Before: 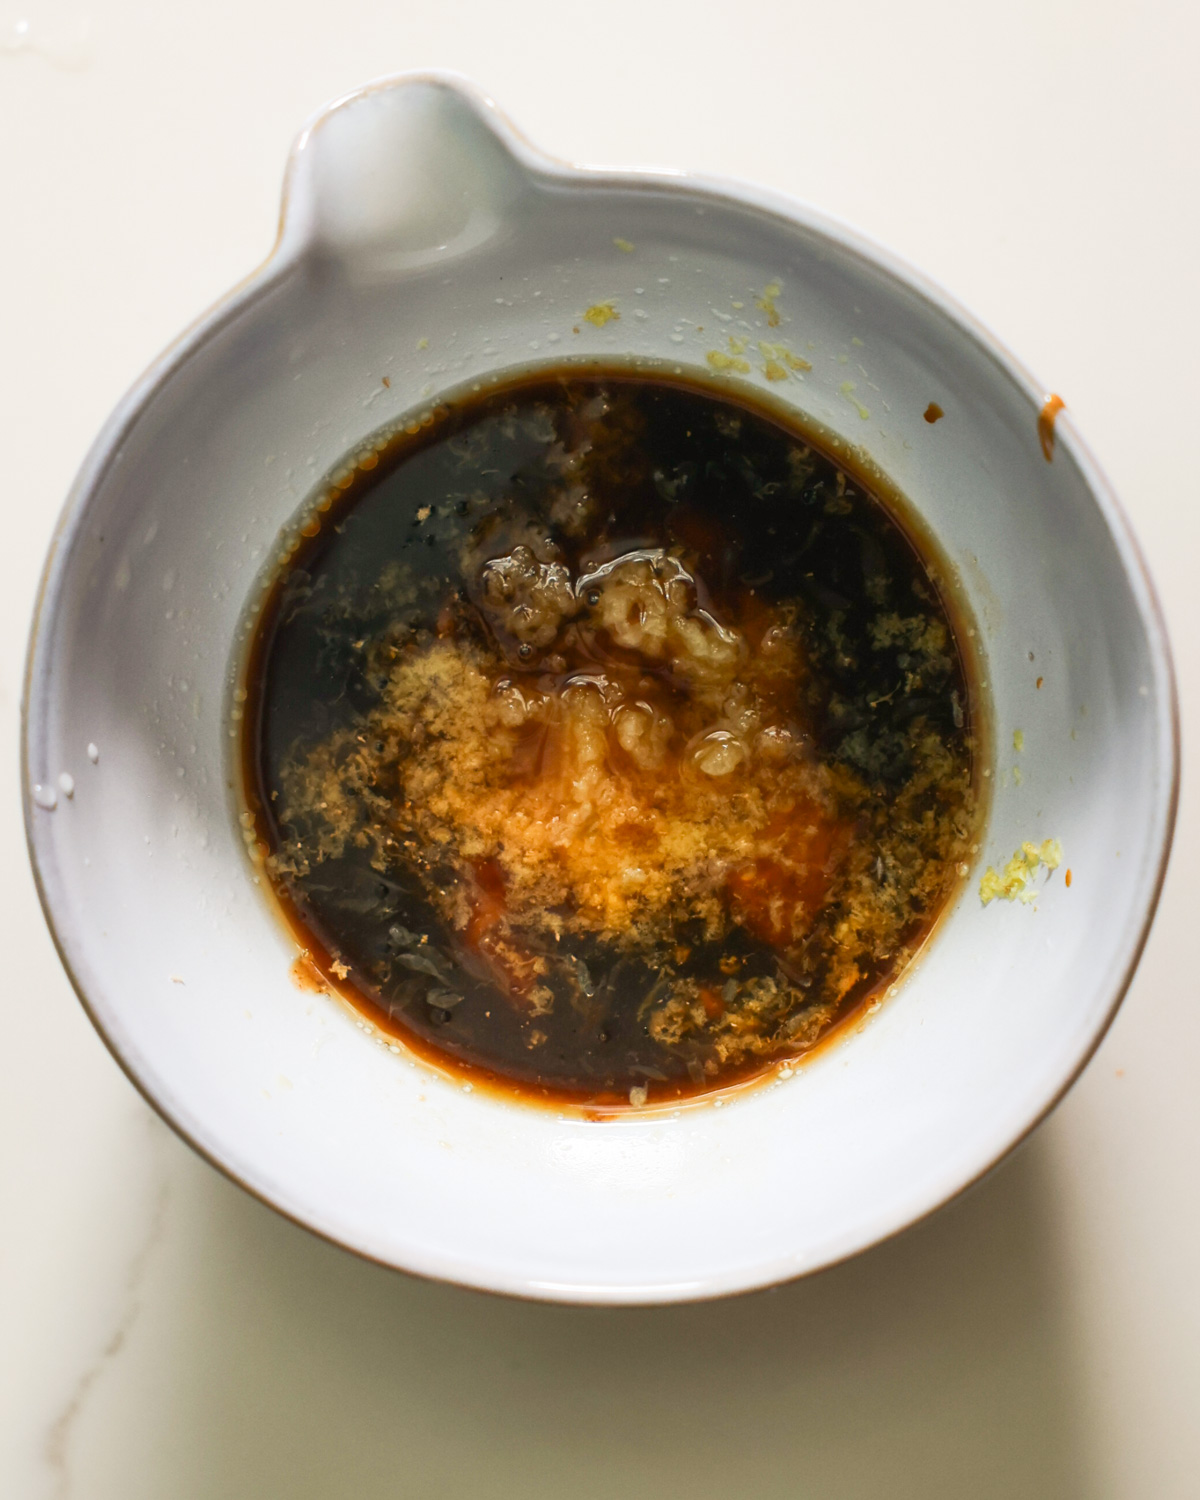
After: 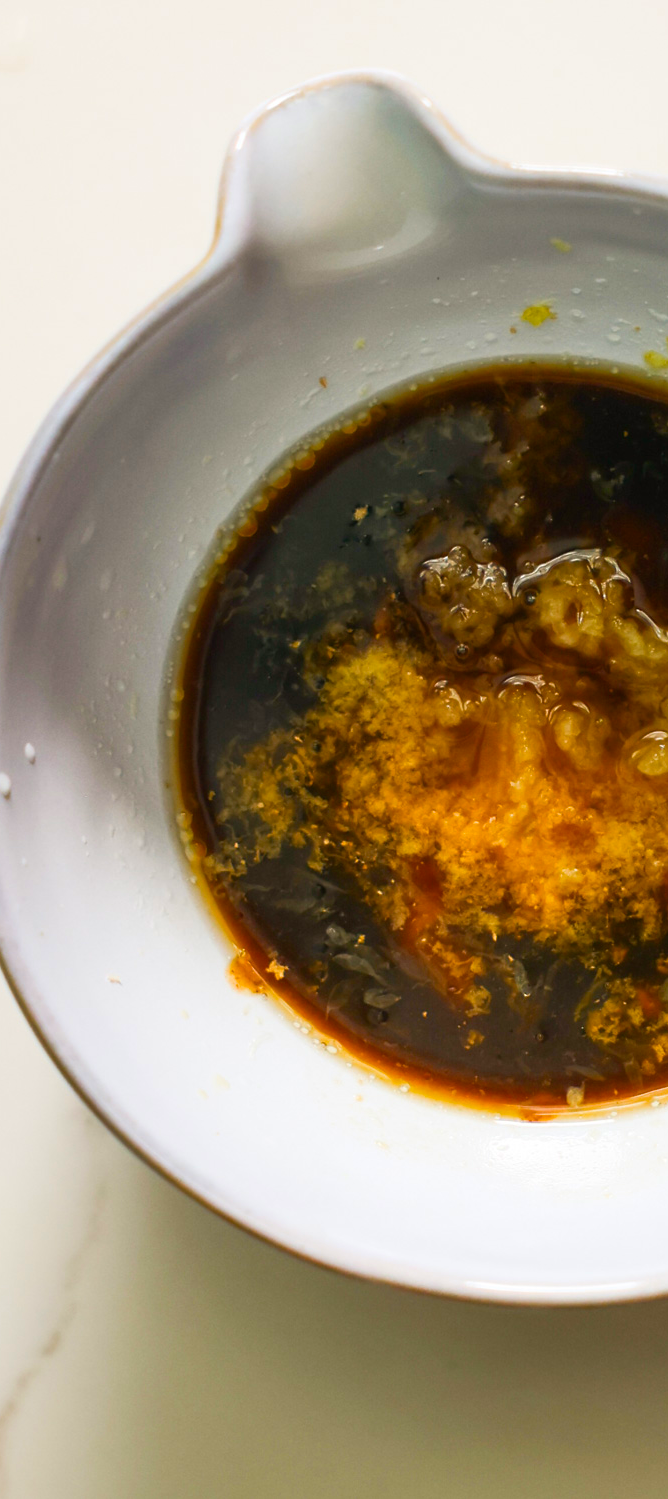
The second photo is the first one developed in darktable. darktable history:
sharpen: radius 5.359, amount 0.313, threshold 26.006
color balance rgb: perceptual saturation grading › global saturation 25.774%, global vibrance 20%
crop: left 5.288%, right 39.036%
